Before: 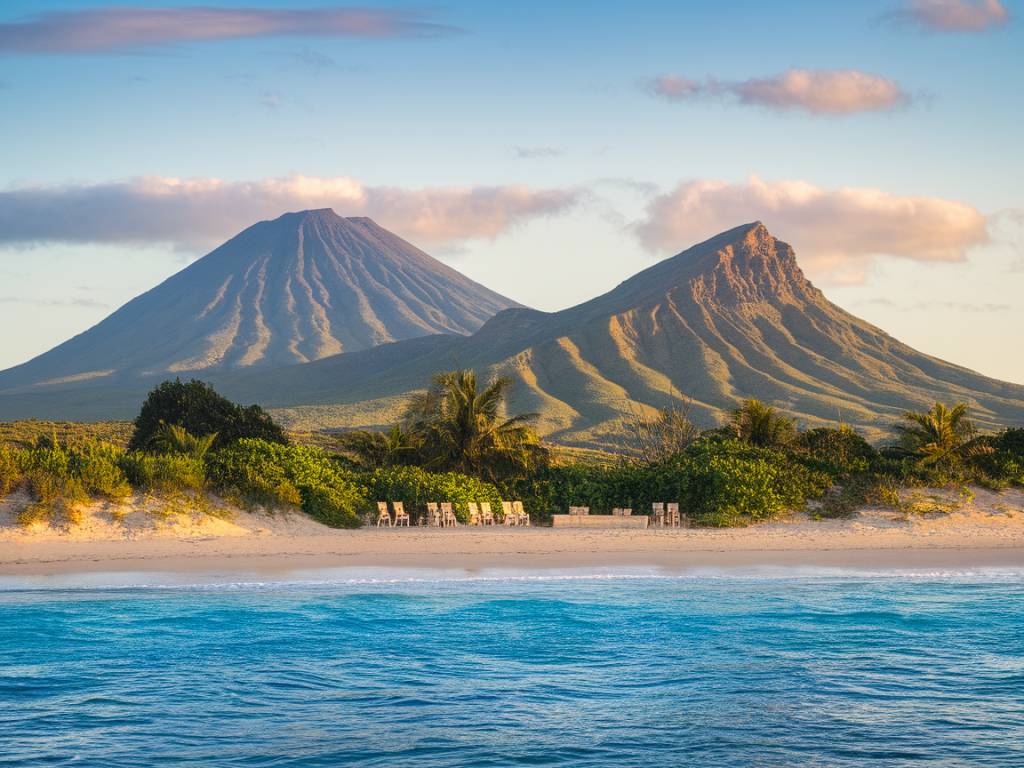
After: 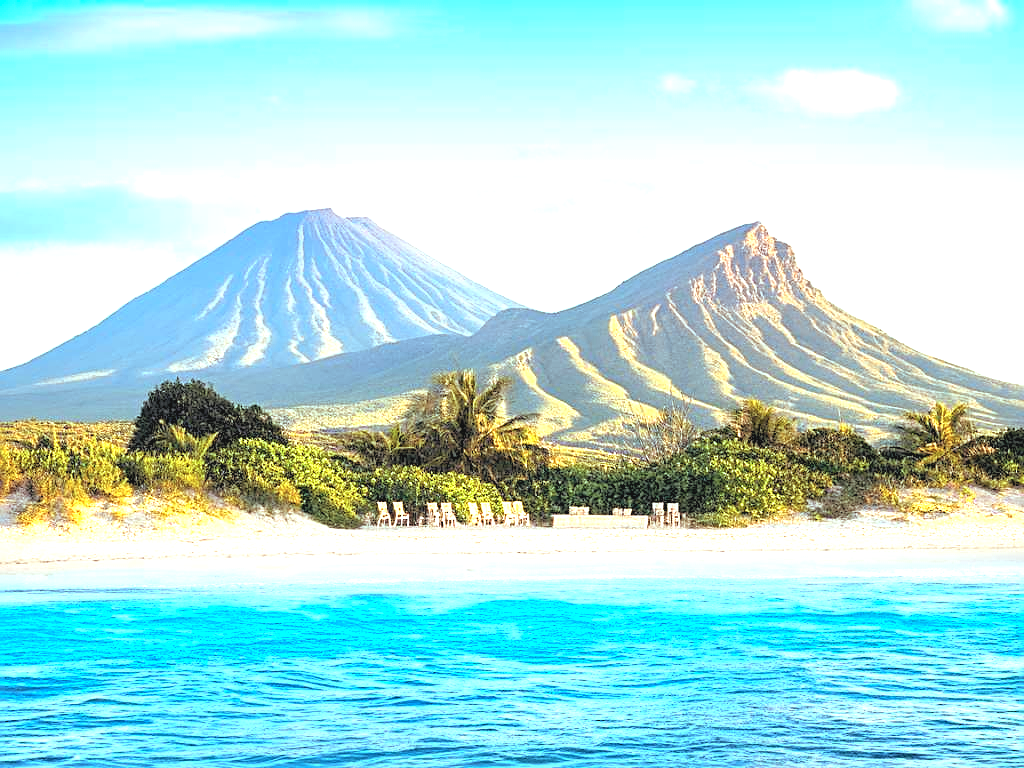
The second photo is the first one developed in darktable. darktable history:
rgb levels: levels [[0.029, 0.461, 0.922], [0, 0.5, 1], [0, 0.5, 1]]
color balance: lift [1.003, 0.993, 1.001, 1.007], gamma [1.018, 1.072, 0.959, 0.928], gain [0.974, 0.873, 1.031, 1.127]
sharpen: on, module defaults
contrast brightness saturation: contrast -0.1, saturation -0.1
exposure: black level correction 0.001, exposure 1.822 EV, compensate exposure bias true, compensate highlight preservation false
